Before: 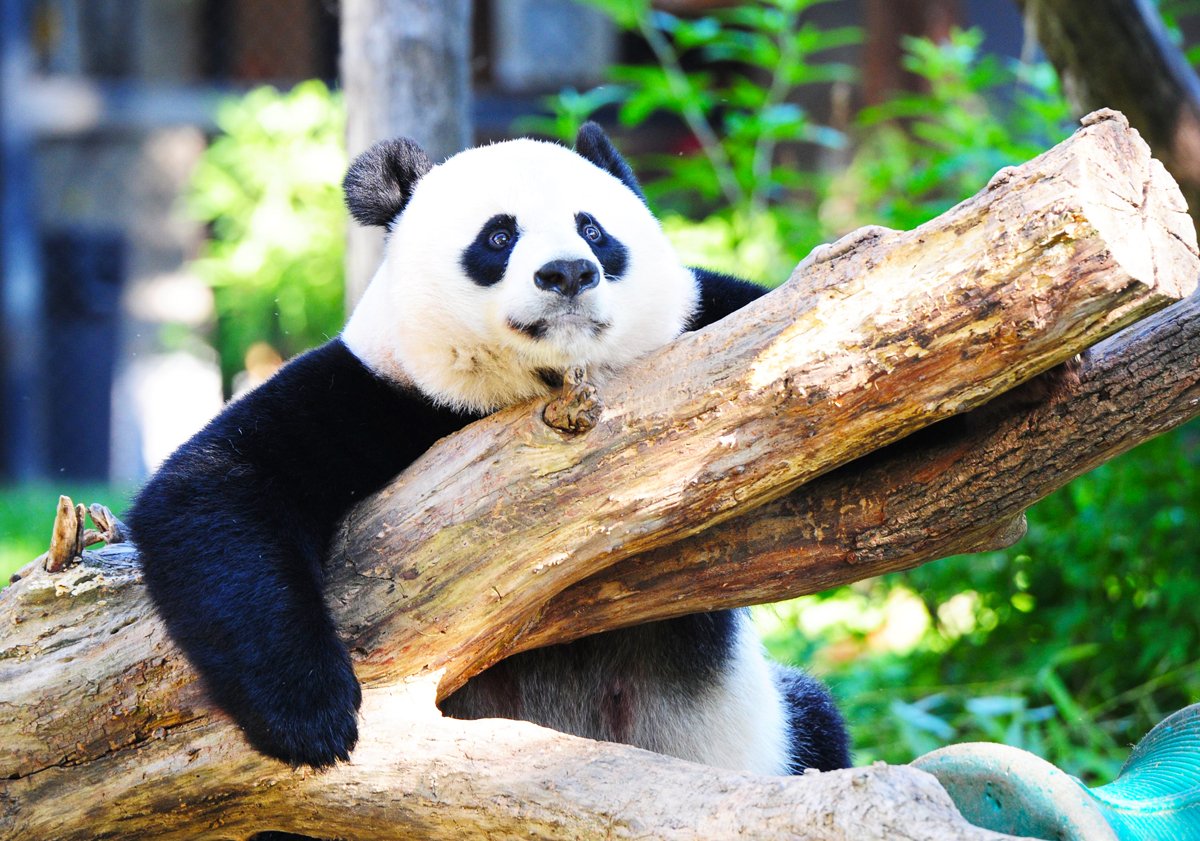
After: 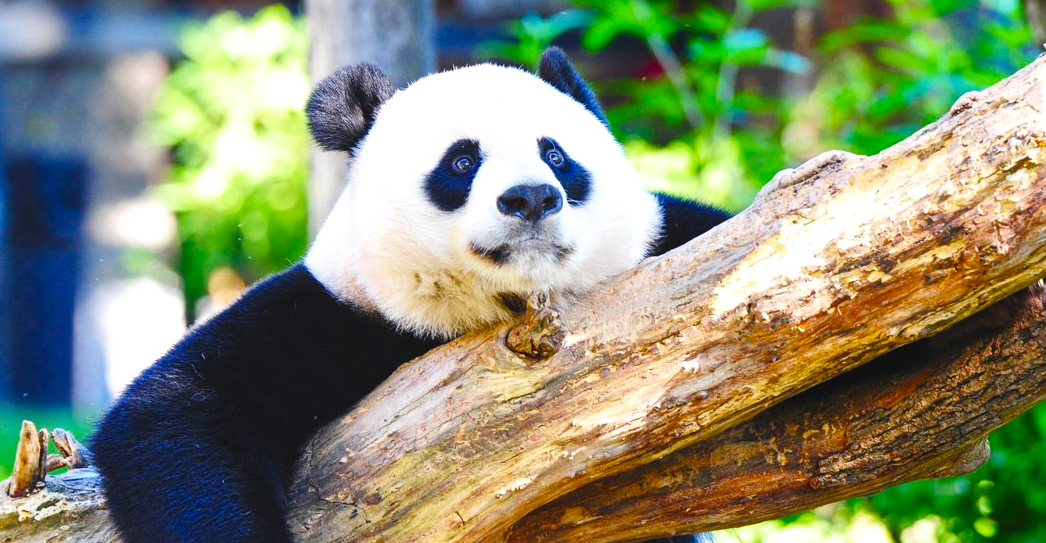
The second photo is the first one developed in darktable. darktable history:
color balance rgb: global offset › luminance 0.719%, perceptual saturation grading › global saturation 35.054%, perceptual saturation grading › highlights -29.94%, perceptual saturation grading › shadows 35.162%, global vibrance 20%
crop: left 3.154%, top 8.97%, right 9.66%, bottom 26.41%
local contrast: mode bilateral grid, contrast 19, coarseness 49, detail 140%, midtone range 0.2
